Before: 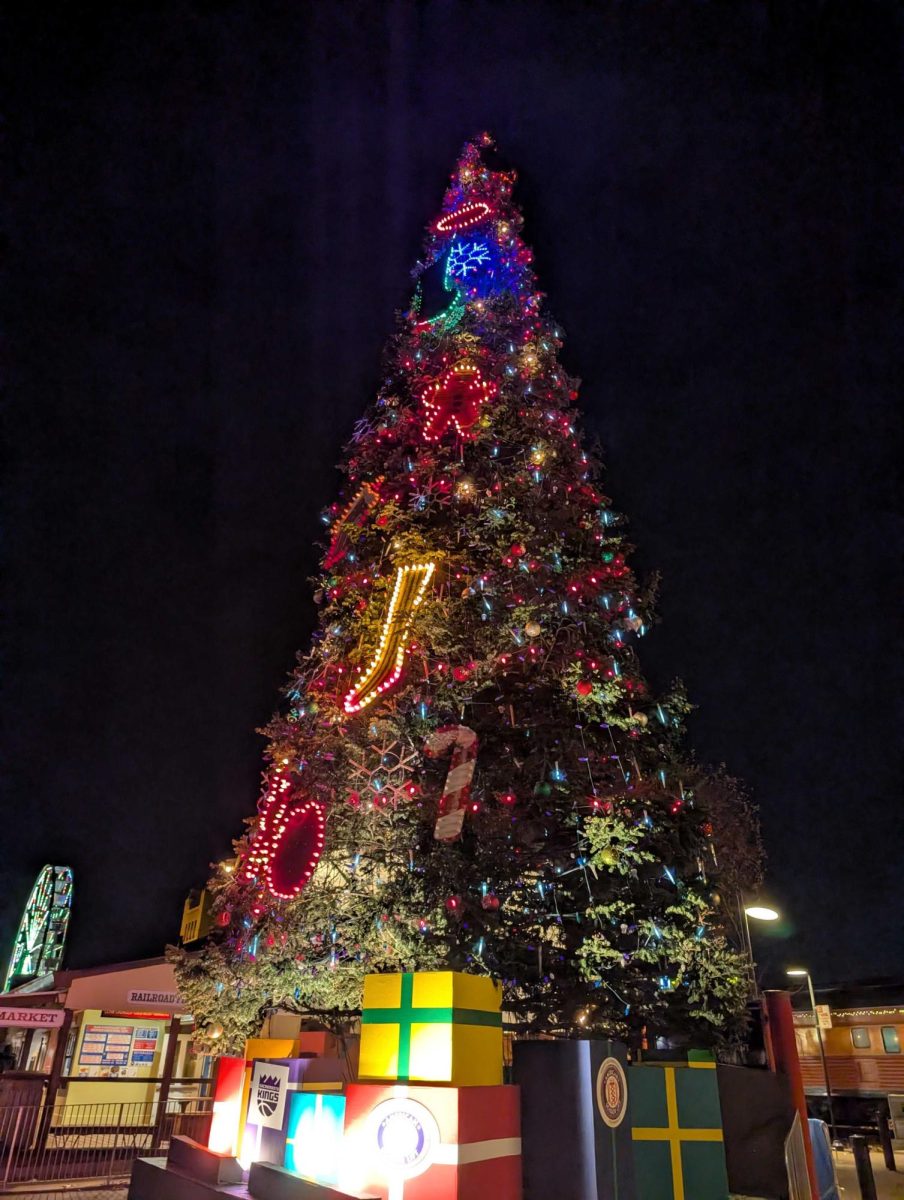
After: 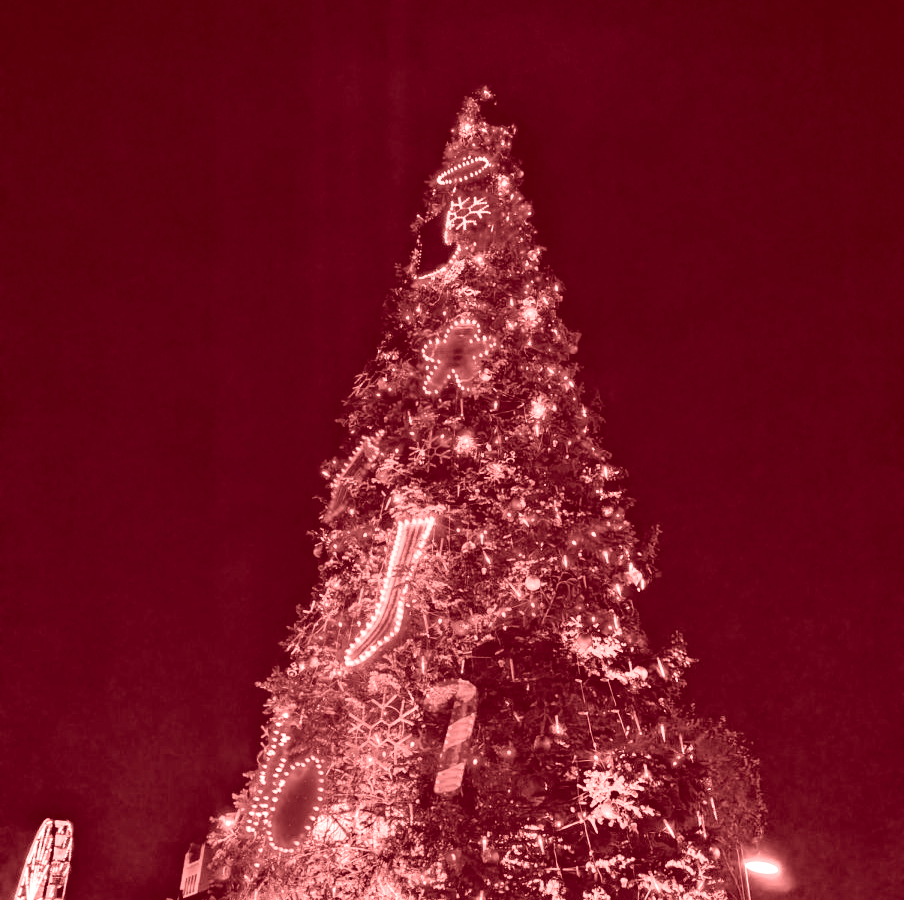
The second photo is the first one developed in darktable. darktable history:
crop: top 3.857%, bottom 21.132%
shadows and highlights: soften with gaussian
colorize: saturation 60%, source mix 100%
tone equalizer: on, module defaults
graduated density: hue 238.83°, saturation 50%
